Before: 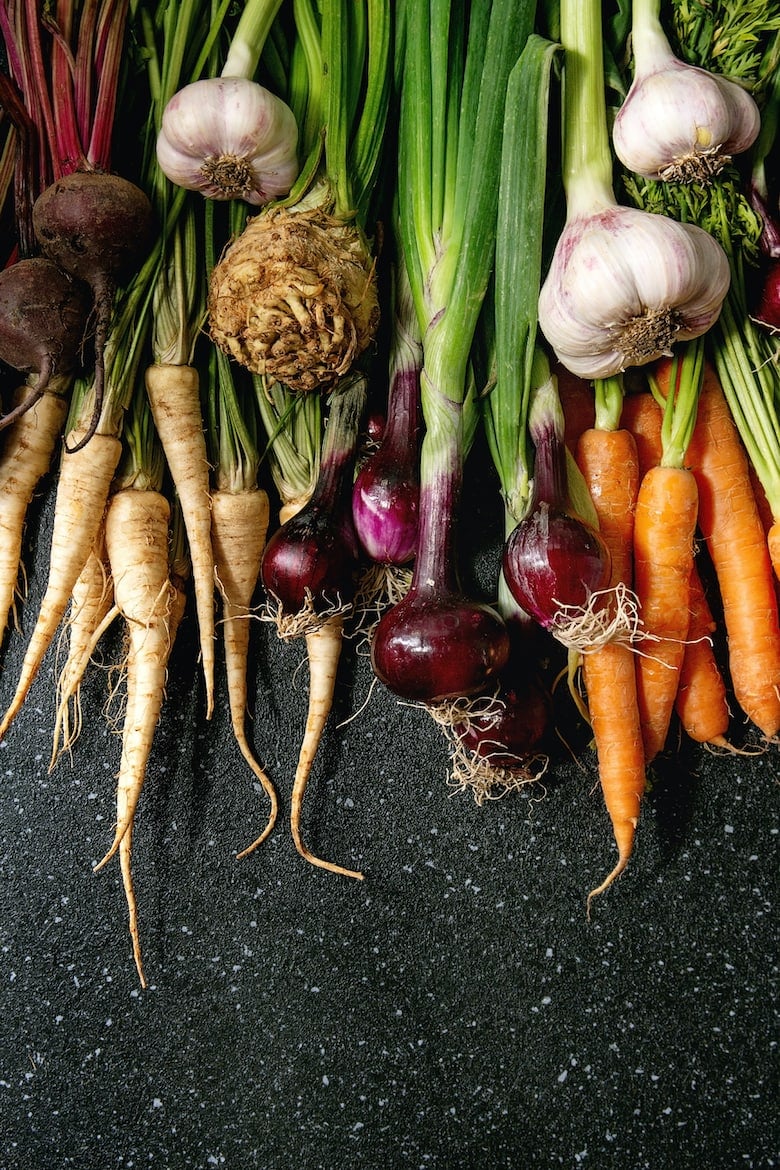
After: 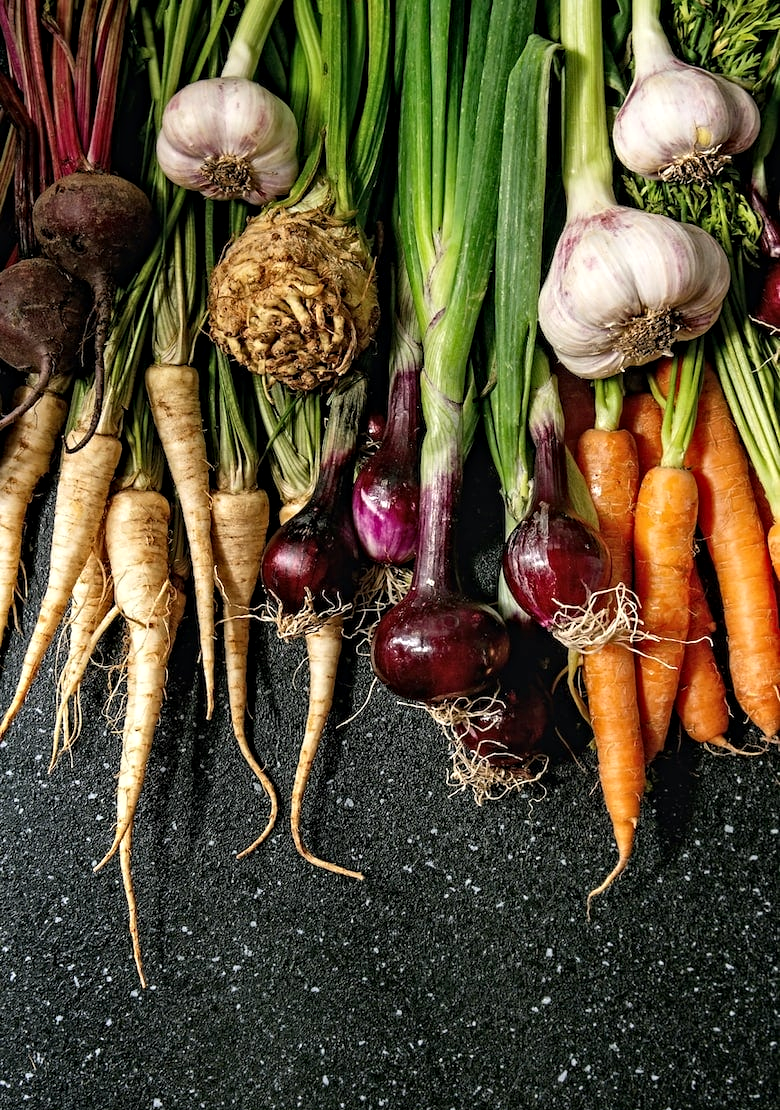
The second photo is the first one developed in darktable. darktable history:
crop and rotate: top 0%, bottom 5.097%
white balance: red 1.009, blue 0.985
contrast equalizer: y [[0.5, 0.501, 0.525, 0.597, 0.58, 0.514], [0.5 ×6], [0.5 ×6], [0 ×6], [0 ×6]]
